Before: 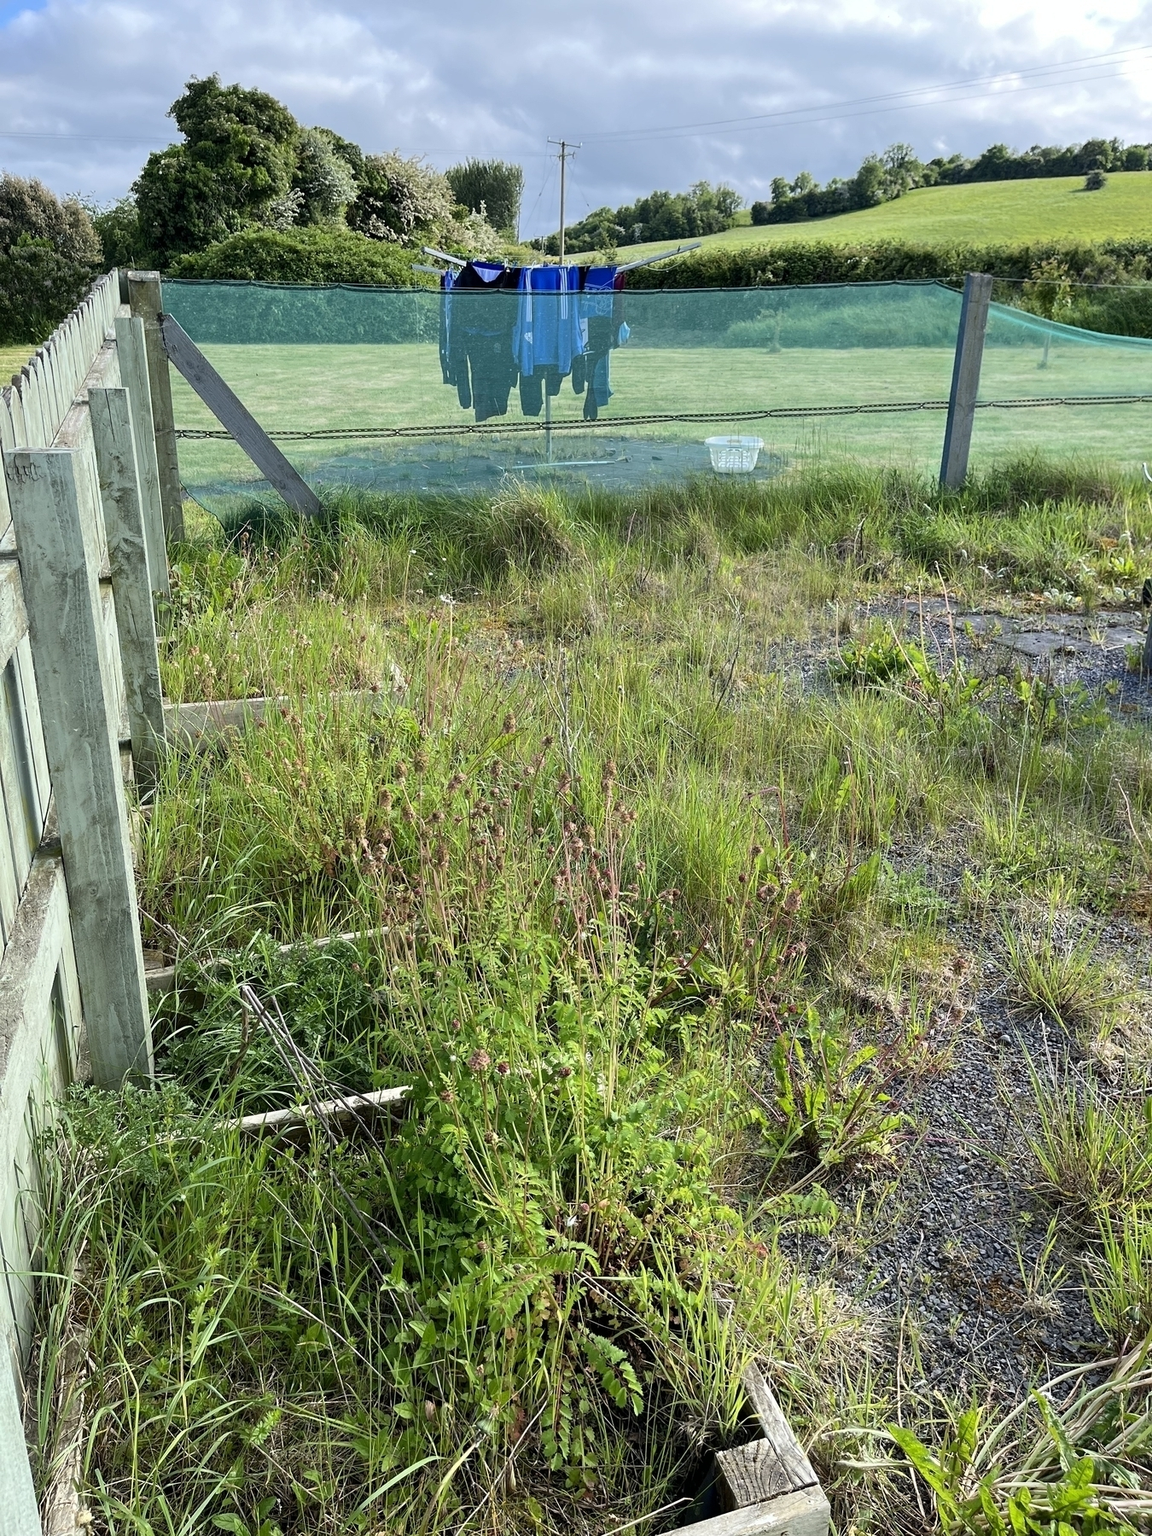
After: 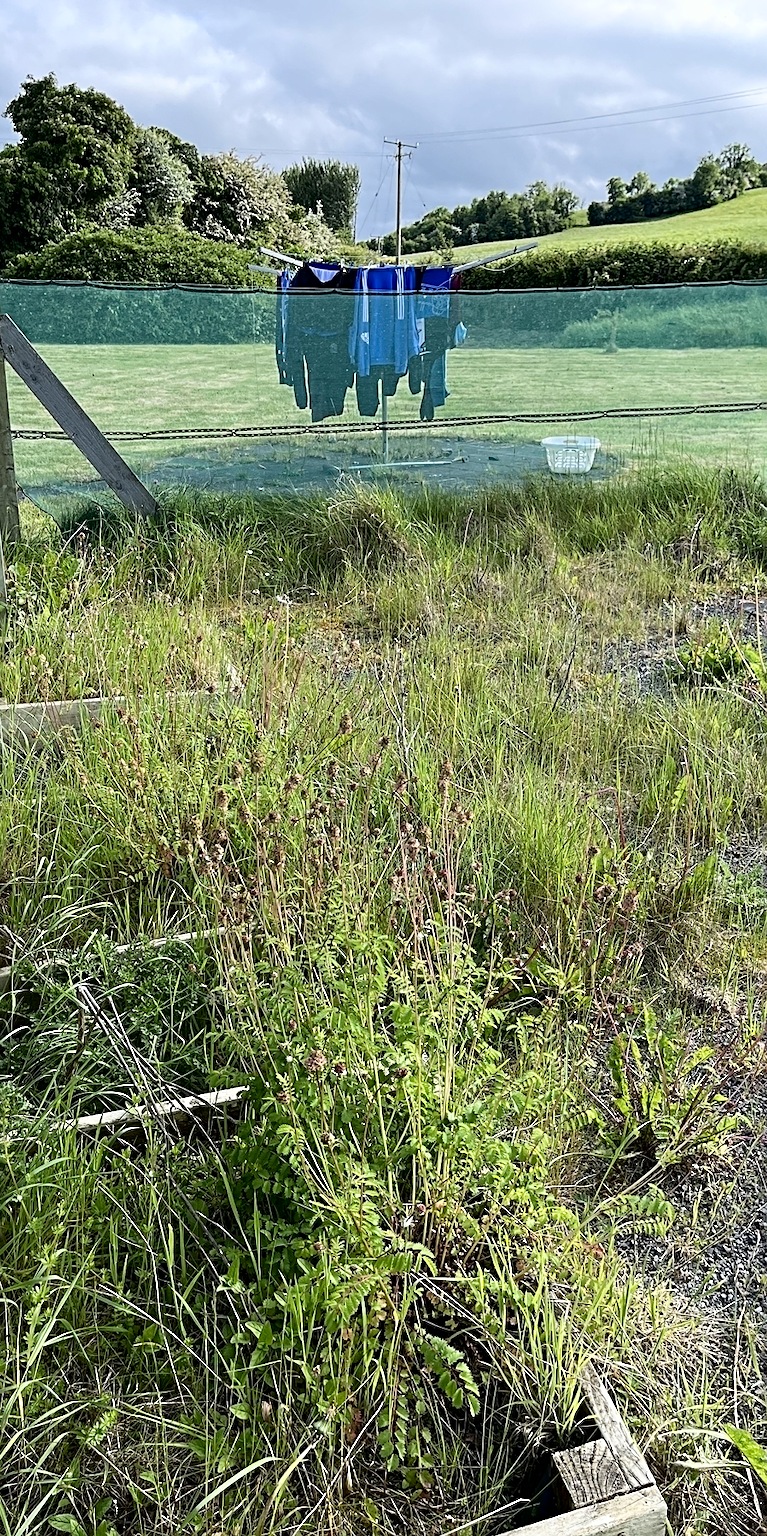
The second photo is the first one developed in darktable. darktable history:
shadows and highlights: shadows -62.32, white point adjustment -5.22, highlights 61.59
sharpen: radius 2.767
crop and rotate: left 14.292%, right 19.041%
haze removal: compatibility mode true, adaptive false
